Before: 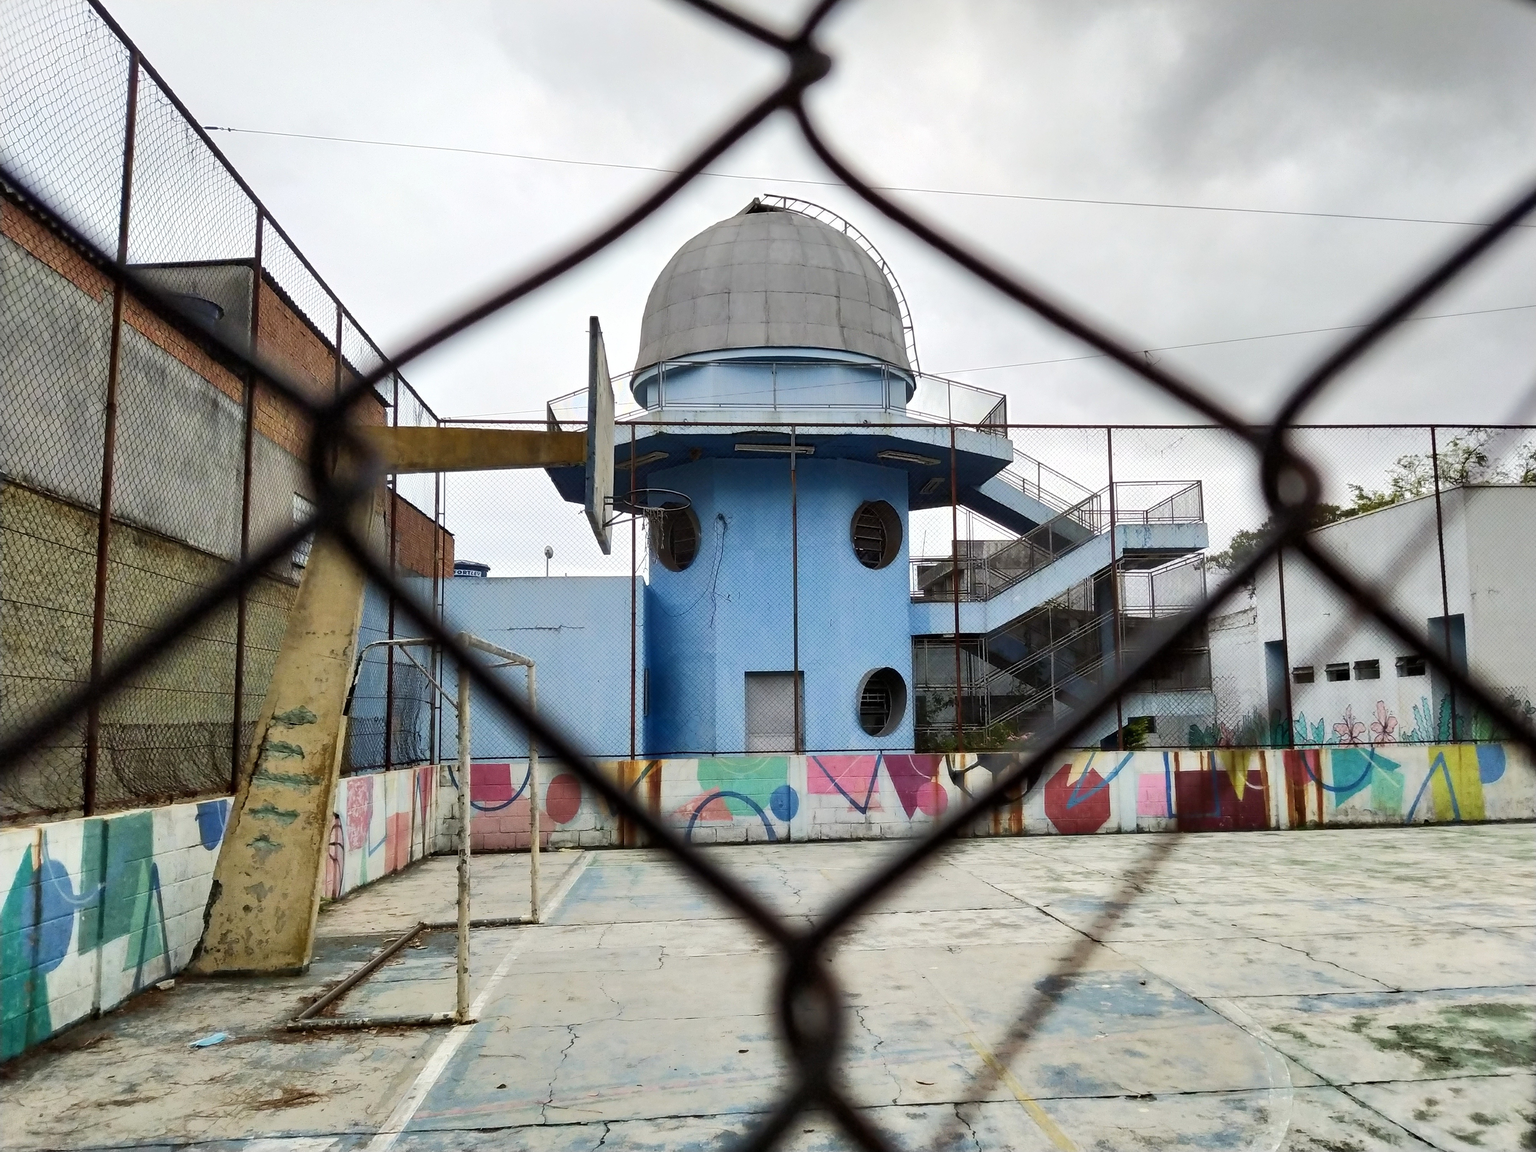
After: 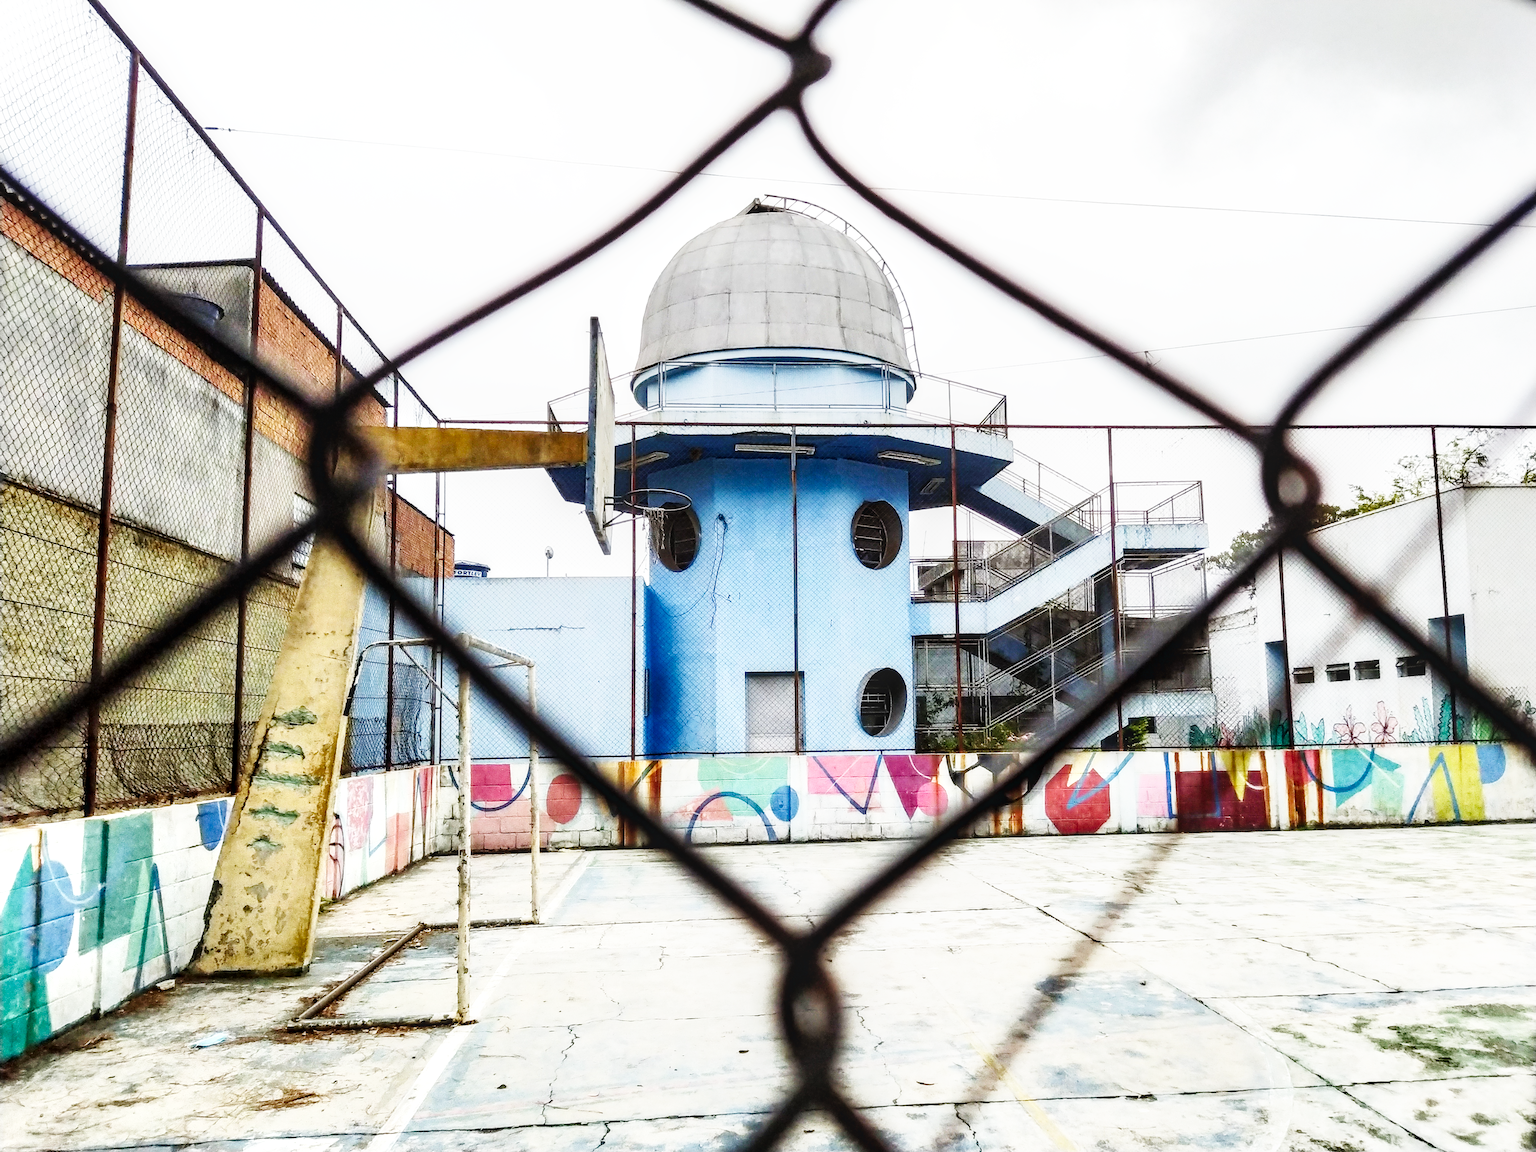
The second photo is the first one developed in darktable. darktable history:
base curve: curves: ch0 [(0, 0.003) (0.001, 0.002) (0.006, 0.004) (0.02, 0.022) (0.048, 0.086) (0.094, 0.234) (0.162, 0.431) (0.258, 0.629) (0.385, 0.8) (0.548, 0.918) (0.751, 0.988) (1, 1)], preserve colors none
exposure: exposure 0.238 EV, compensate highlight preservation false
local contrast: detail 130%
